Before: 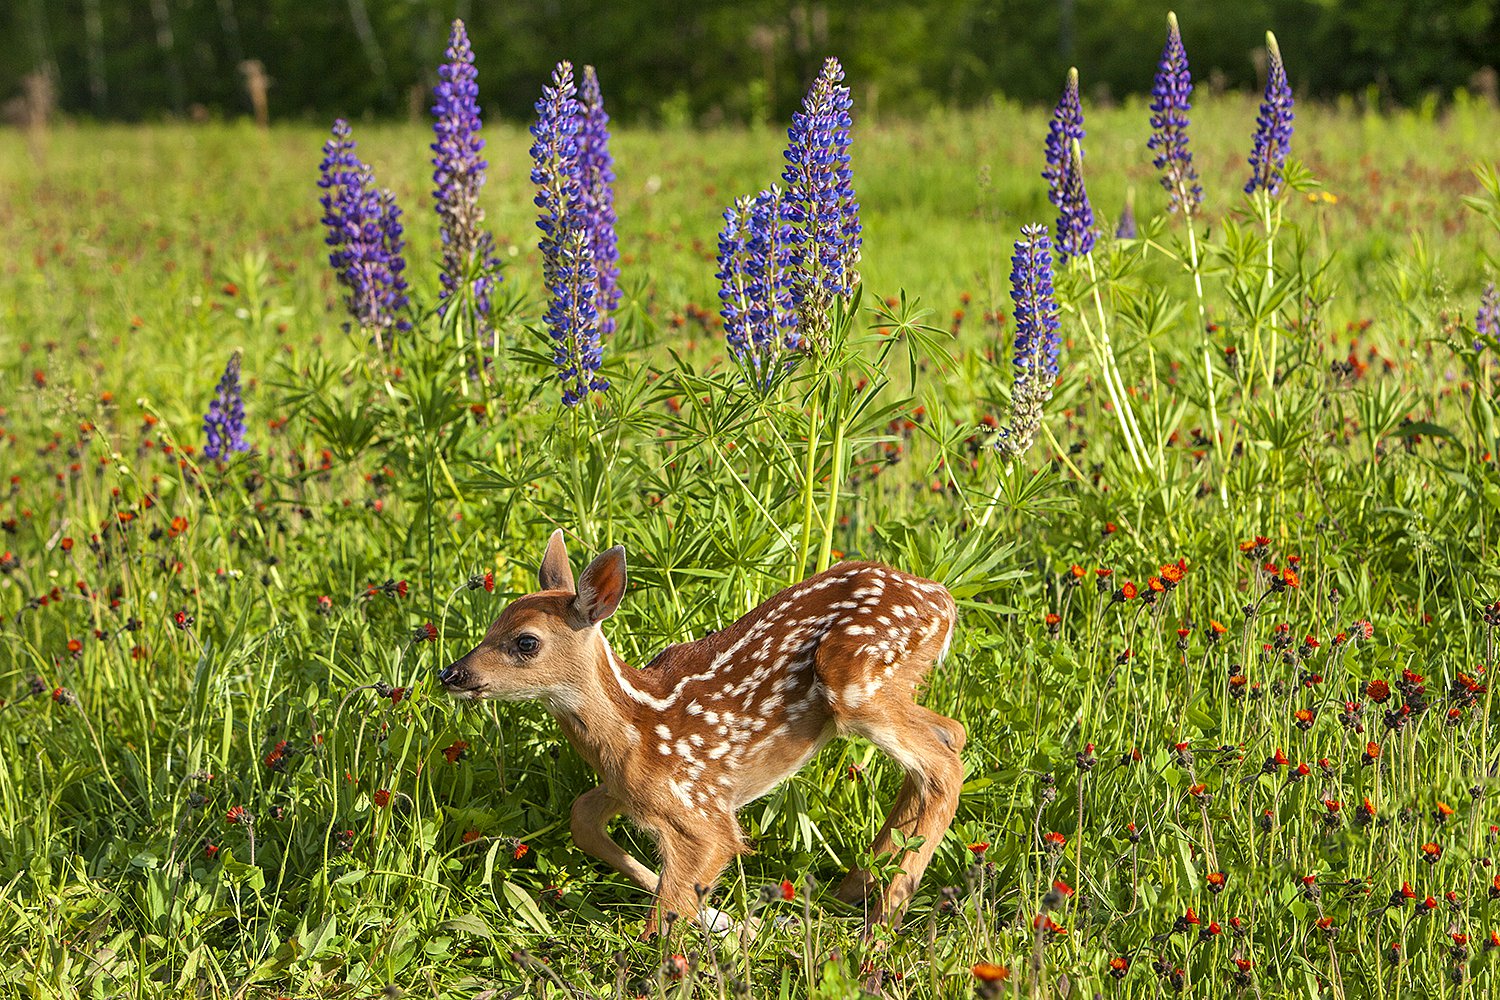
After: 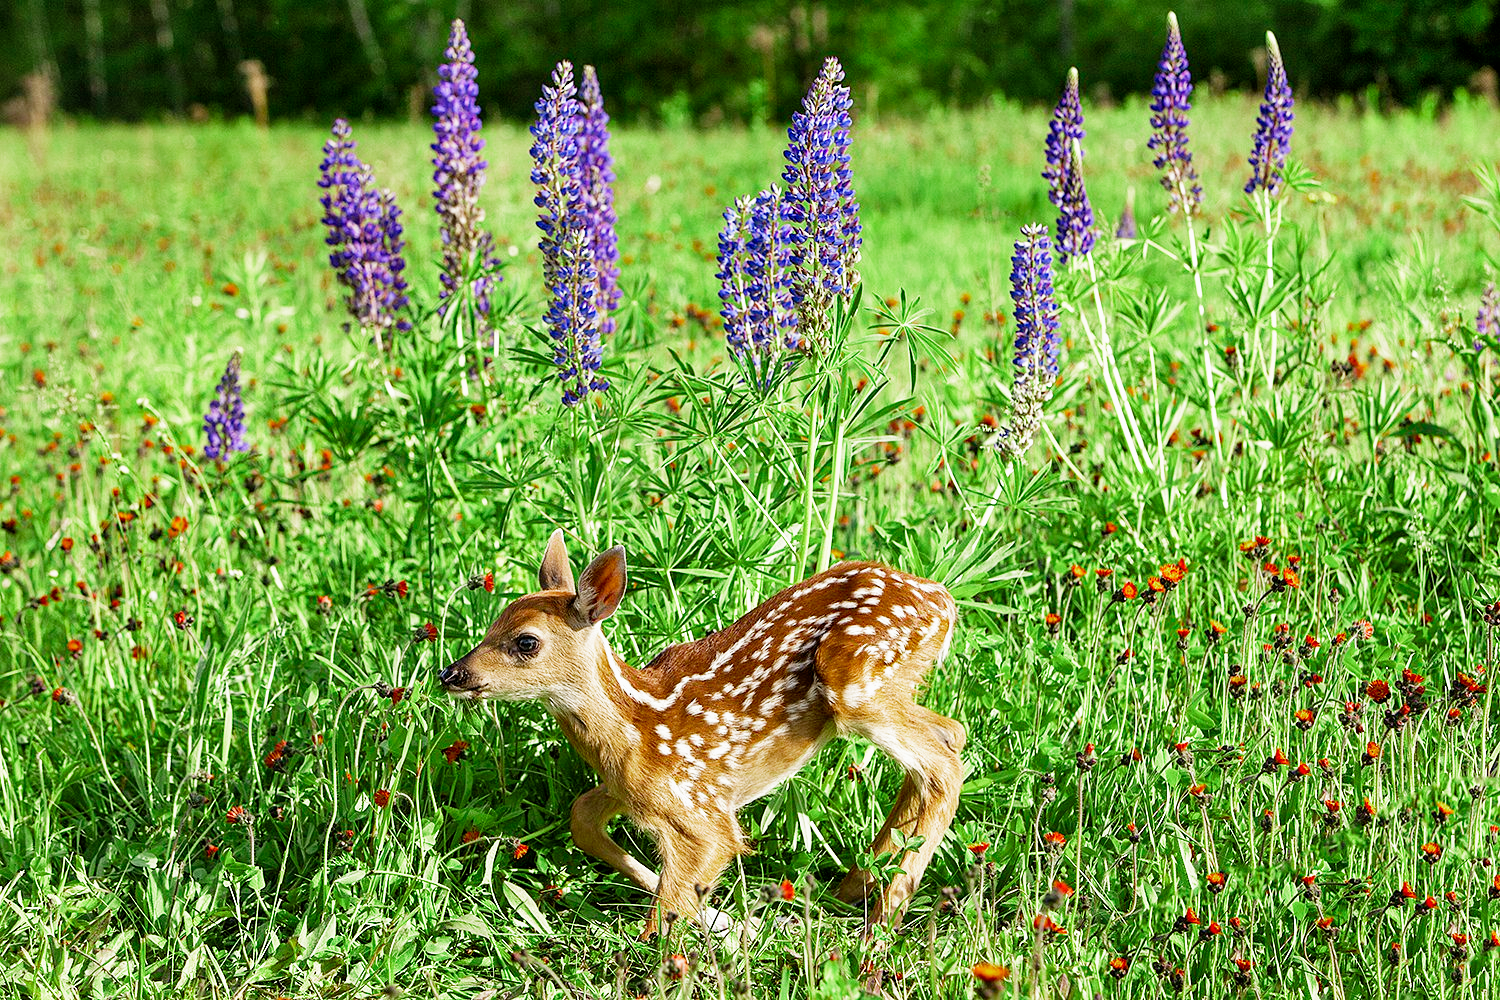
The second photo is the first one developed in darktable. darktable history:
color zones: curves: ch2 [(0, 0.5) (0.143, 0.517) (0.286, 0.571) (0.429, 0.522) (0.571, 0.5) (0.714, 0.5) (0.857, 0.5) (1, 0.5)]
filmic rgb: middle gray luminance 12.74%, black relative exposure -10.13 EV, white relative exposure 3.47 EV, threshold 6 EV, target black luminance 0%, hardness 5.74, latitude 44.69%, contrast 1.221, highlights saturation mix 5%, shadows ↔ highlights balance 26.78%, add noise in highlights 0, preserve chrominance no, color science v3 (2019), use custom middle-gray values true, iterations of high-quality reconstruction 0, contrast in highlights soft, enable highlight reconstruction true
